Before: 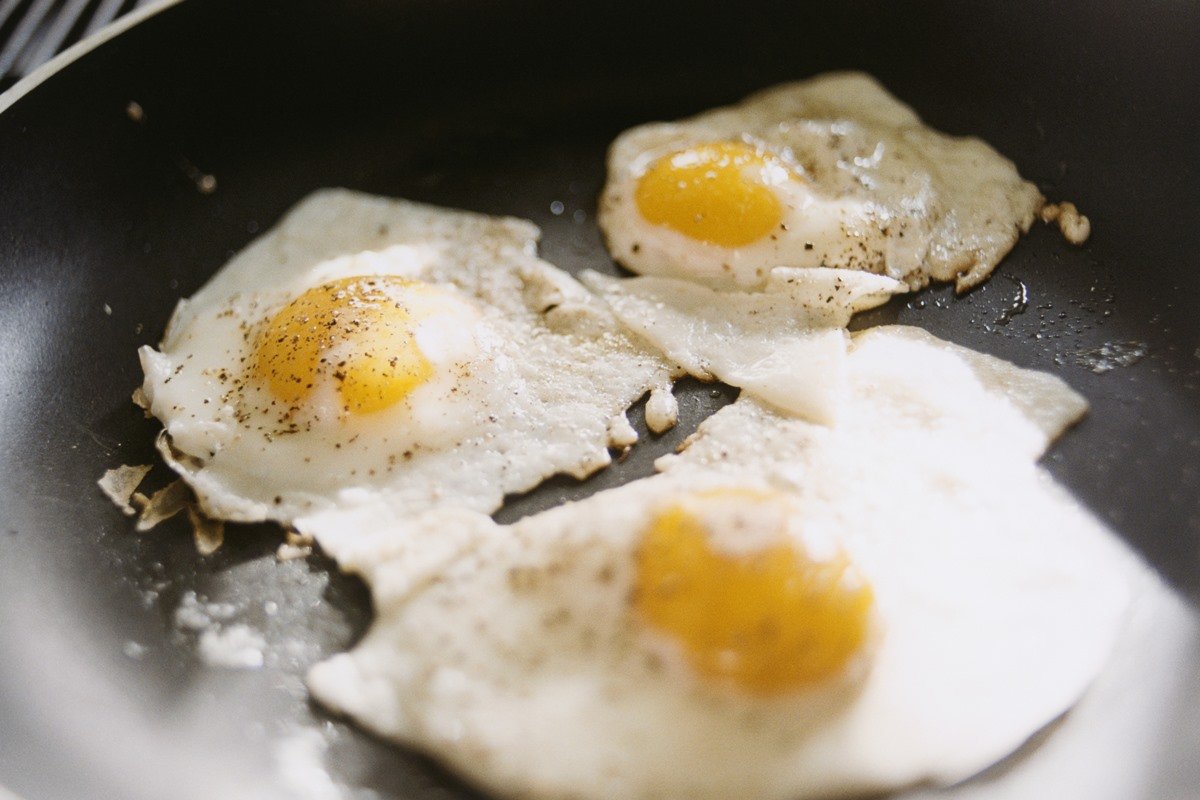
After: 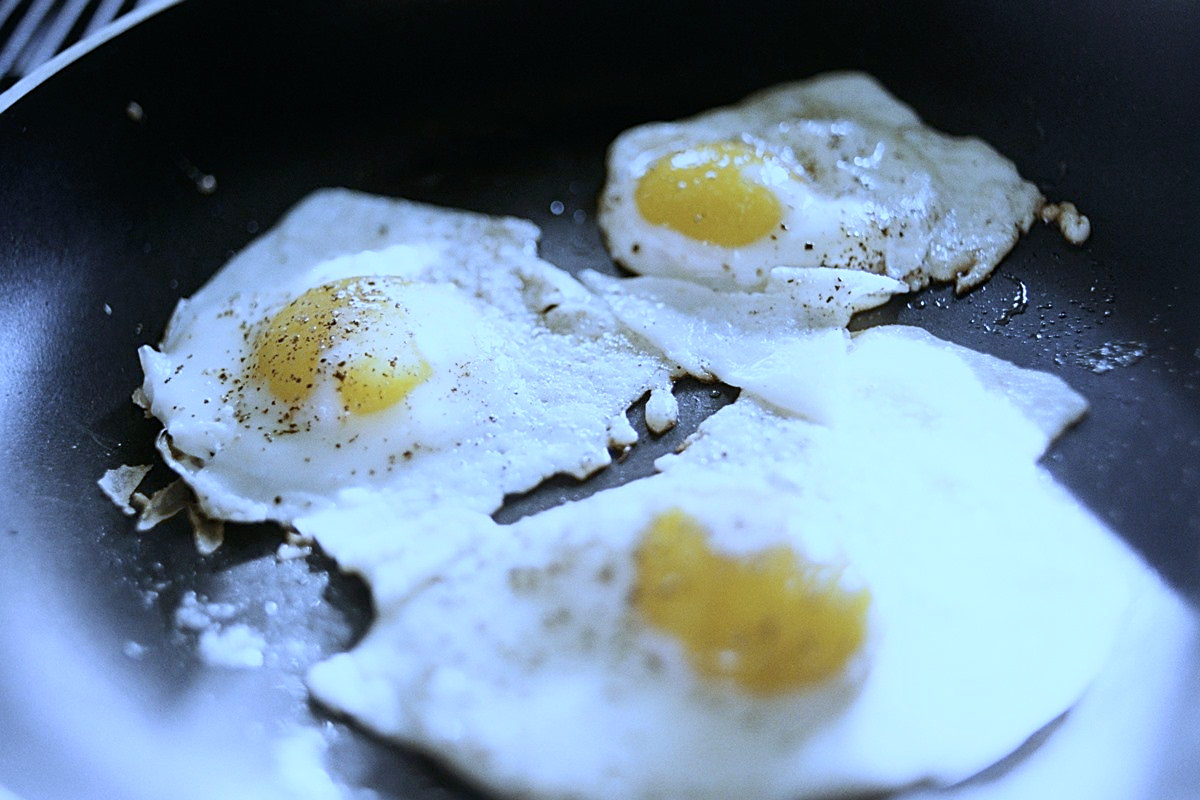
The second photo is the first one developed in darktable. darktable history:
white balance: red 0.766, blue 1.537
contrast brightness saturation: contrast 0.1, saturation -0.3
sharpen: on, module defaults
levels: levels [0, 0.492, 0.984]
